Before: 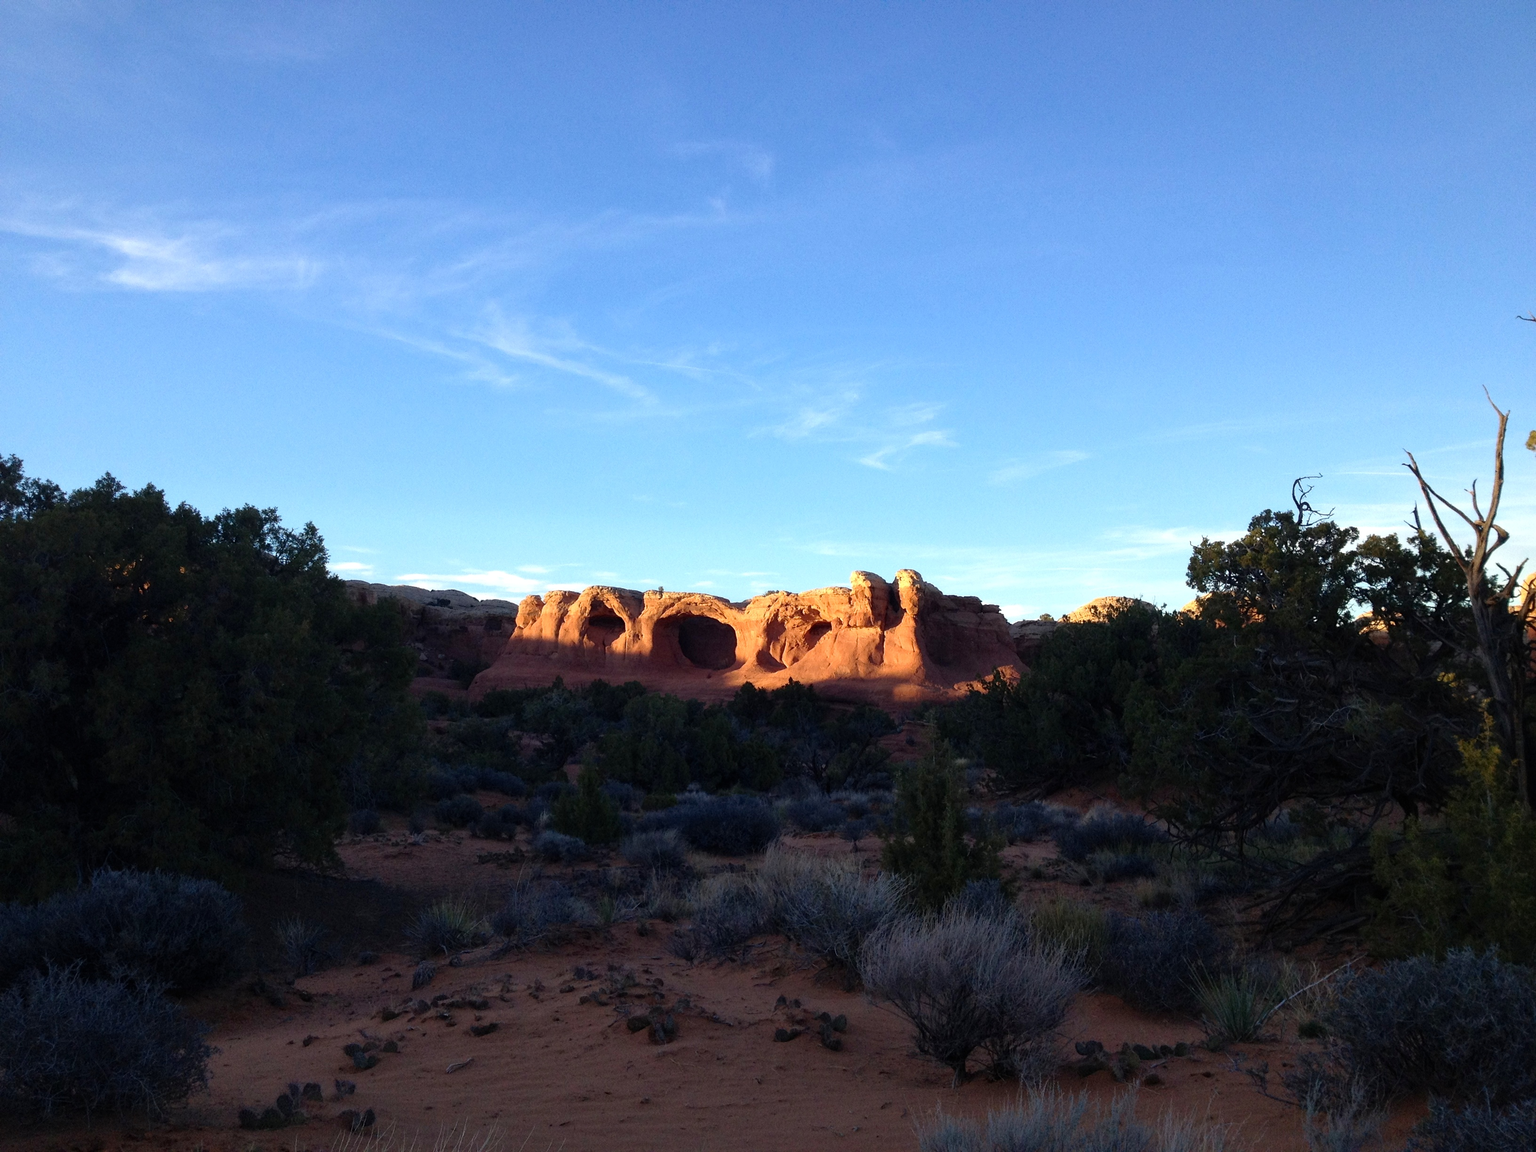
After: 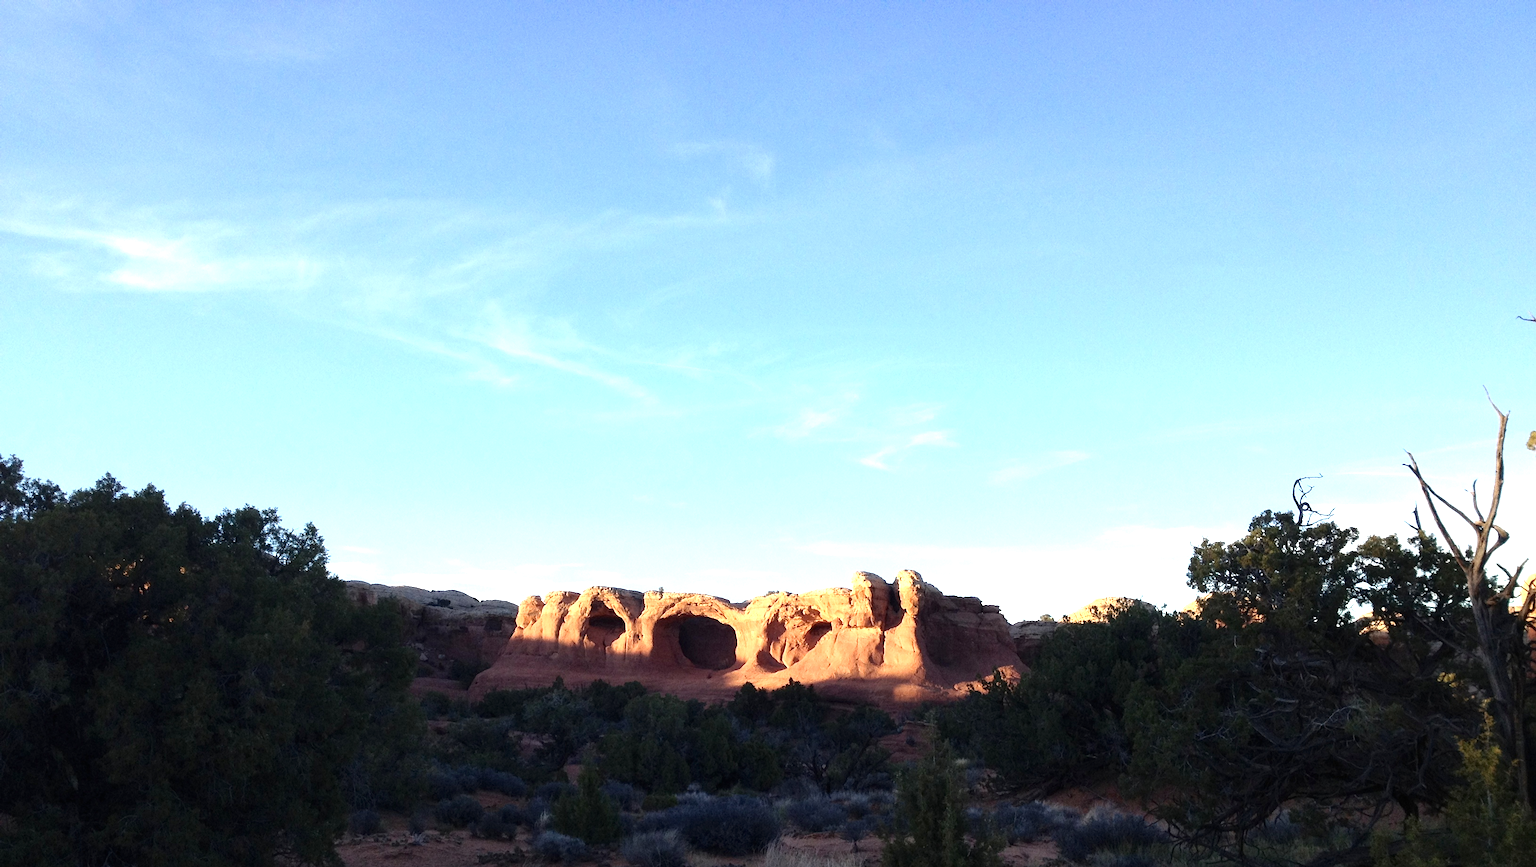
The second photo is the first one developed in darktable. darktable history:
crop: bottom 24.693%
exposure: black level correction 0, exposure 0.835 EV, compensate highlight preservation false
contrast brightness saturation: contrast 0.113, saturation -0.157
